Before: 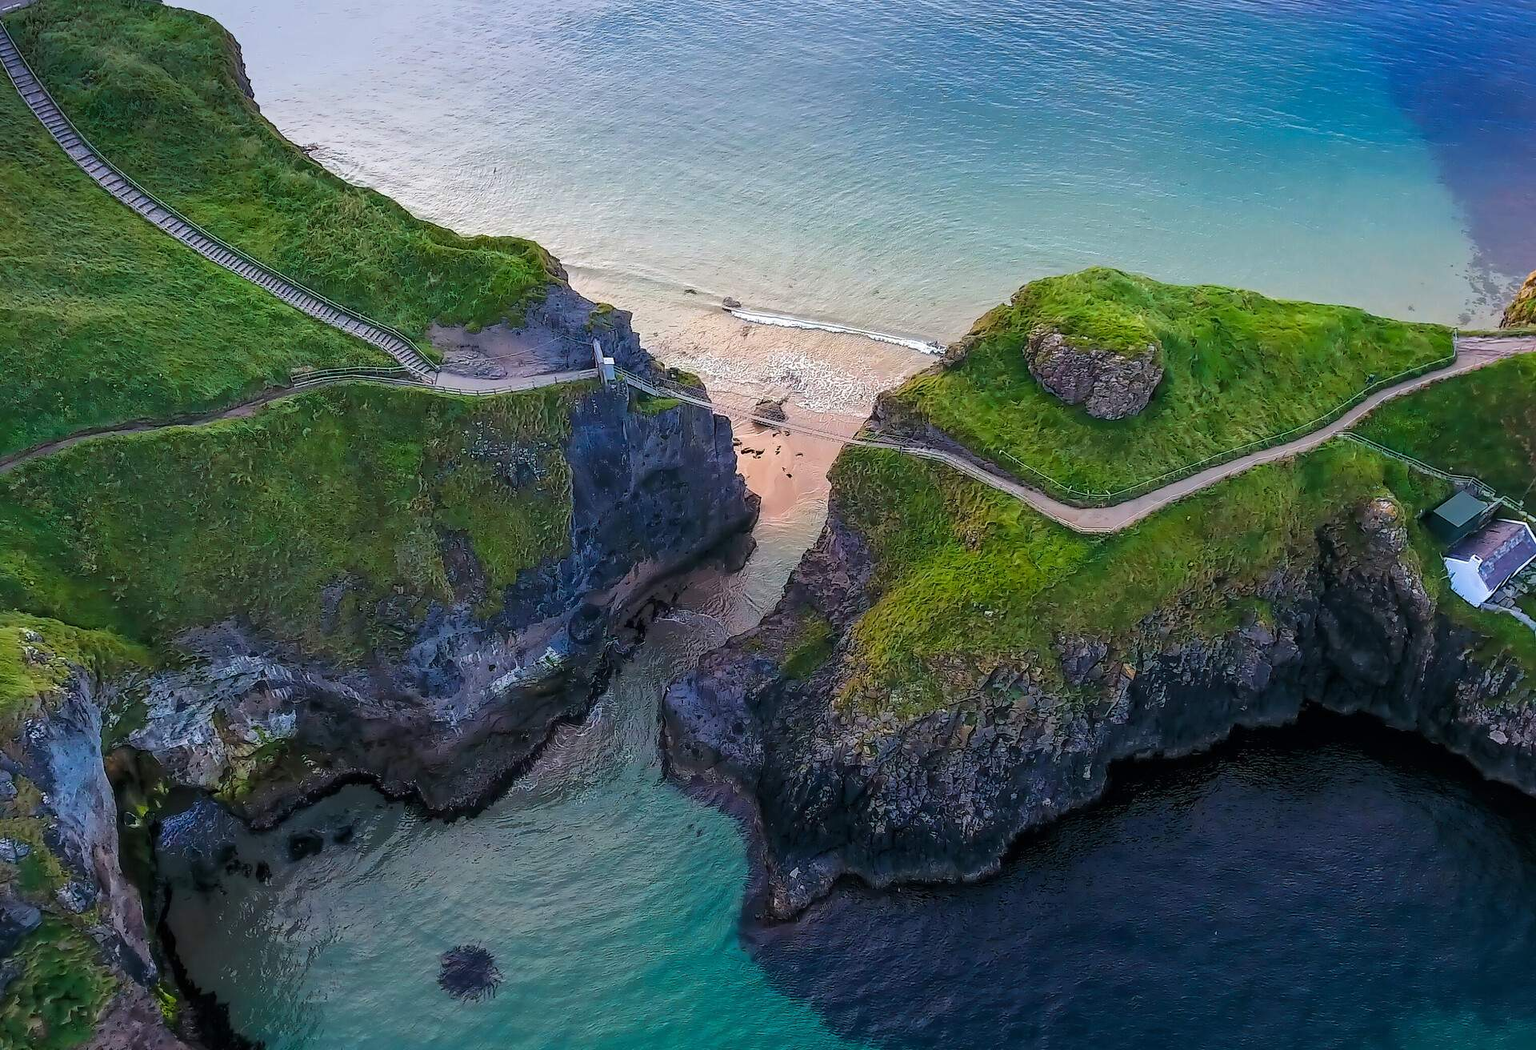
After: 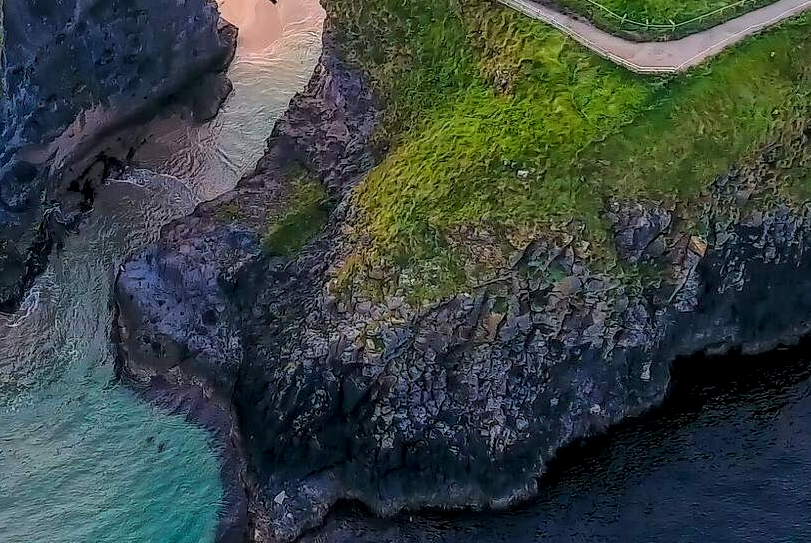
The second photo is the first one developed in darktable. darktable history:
crop: left 37.144%, top 45.211%, right 20.575%, bottom 13.379%
local contrast: on, module defaults
